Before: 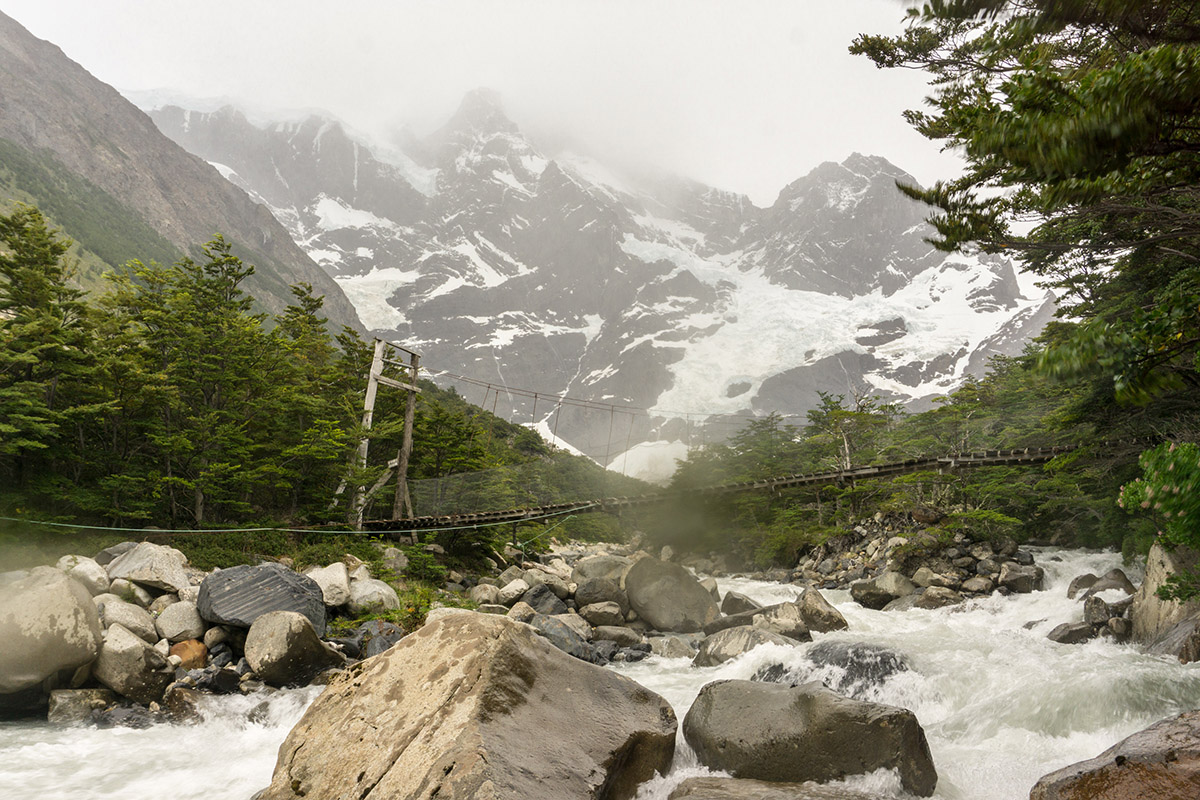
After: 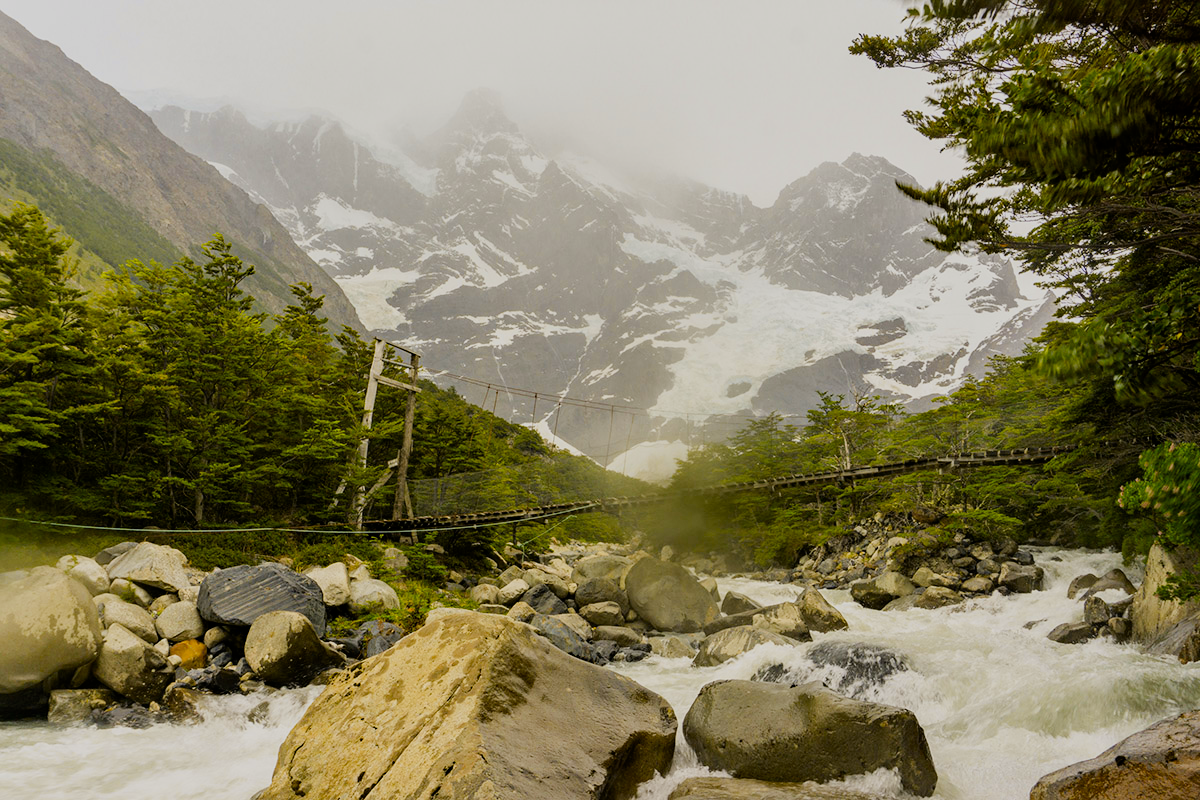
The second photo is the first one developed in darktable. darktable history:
haze removal: compatibility mode true, adaptive false
color contrast: green-magenta contrast 1.12, blue-yellow contrast 1.95, unbound 0
filmic rgb: black relative exposure -7.65 EV, white relative exposure 4.56 EV, hardness 3.61
